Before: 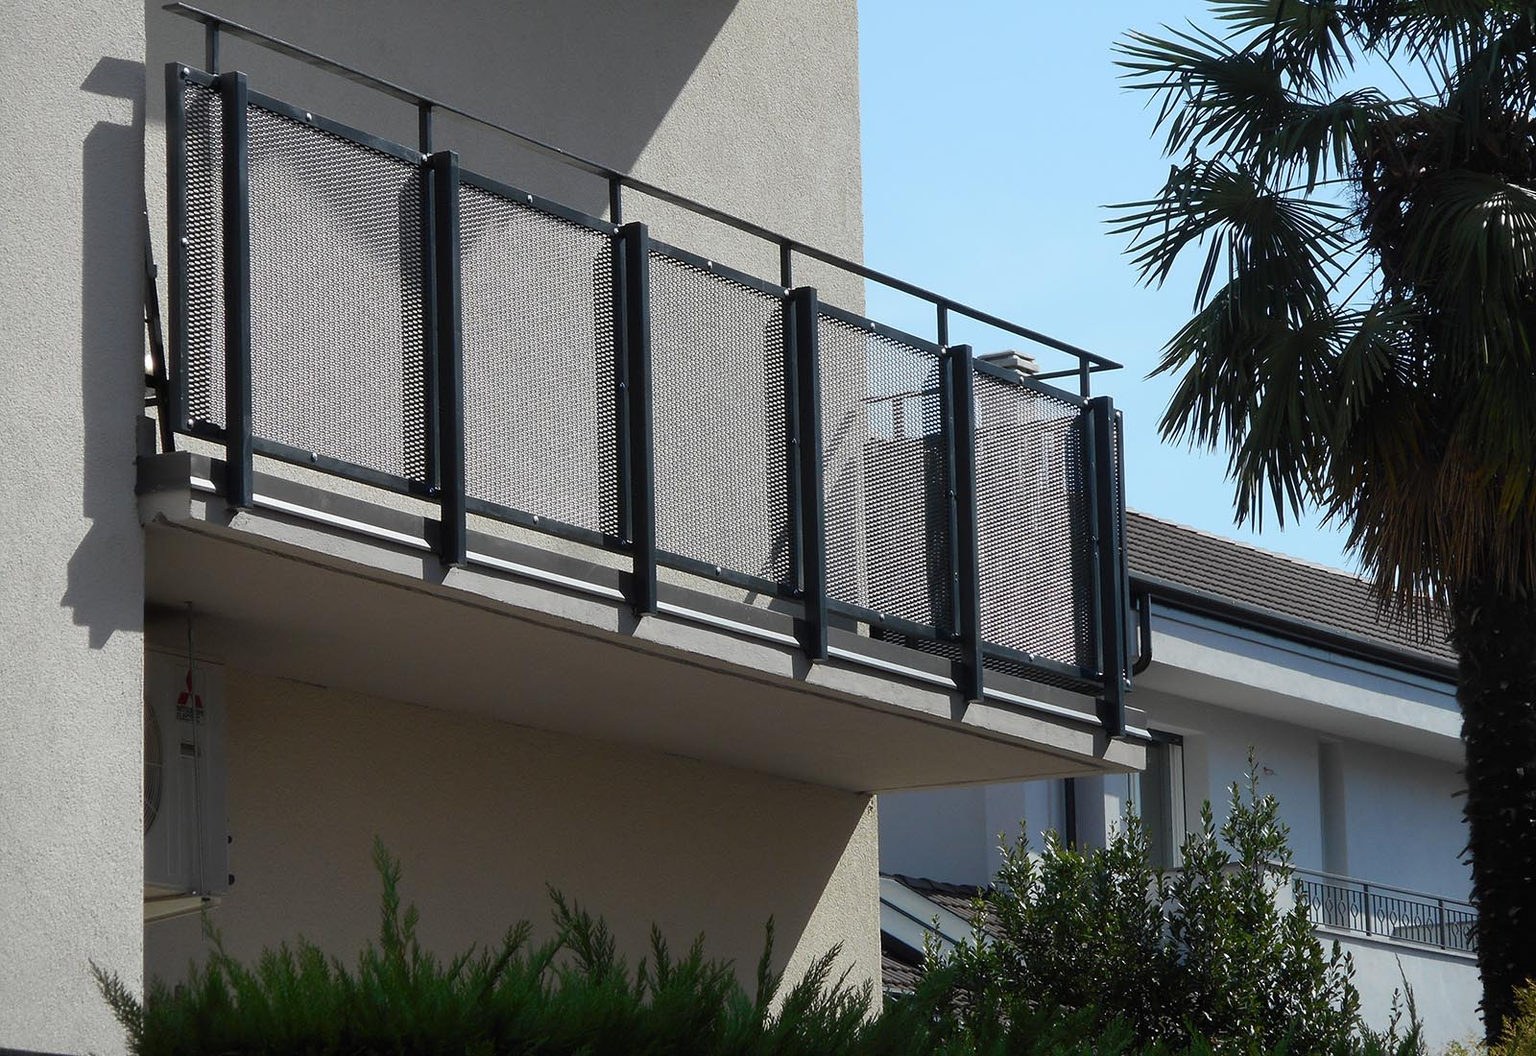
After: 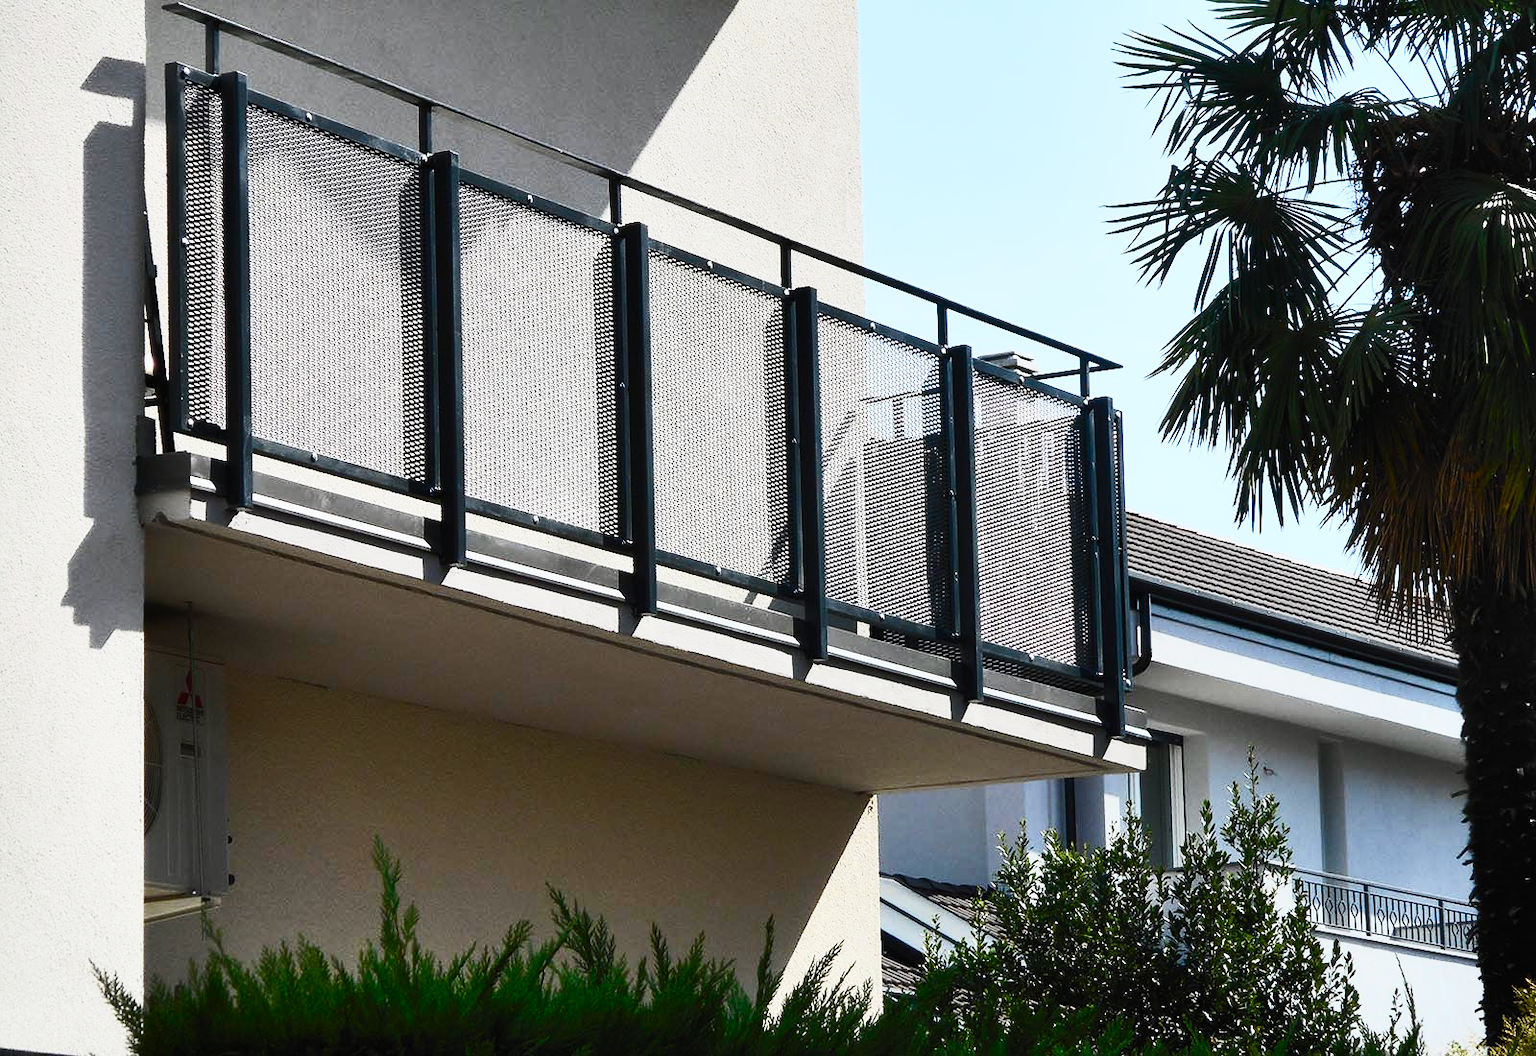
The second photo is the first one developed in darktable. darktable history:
shadows and highlights: soften with gaussian
exposure: black level correction 0, exposure 0.4 EV, compensate exposure bias true, compensate highlight preservation false
filmic rgb: black relative exposure -7.65 EV, white relative exposure 4.56 EV, hardness 3.61, contrast 1.05
contrast brightness saturation: contrast 0.62, brightness 0.34, saturation 0.14
rotate and perspective: automatic cropping original format, crop left 0, crop top 0
color balance rgb: shadows lift › chroma 1%, shadows lift › hue 113°, highlights gain › chroma 0.2%, highlights gain › hue 333°, perceptual saturation grading › global saturation 20%, perceptual saturation grading › highlights -50%, perceptual saturation grading › shadows 25%, contrast -10%
